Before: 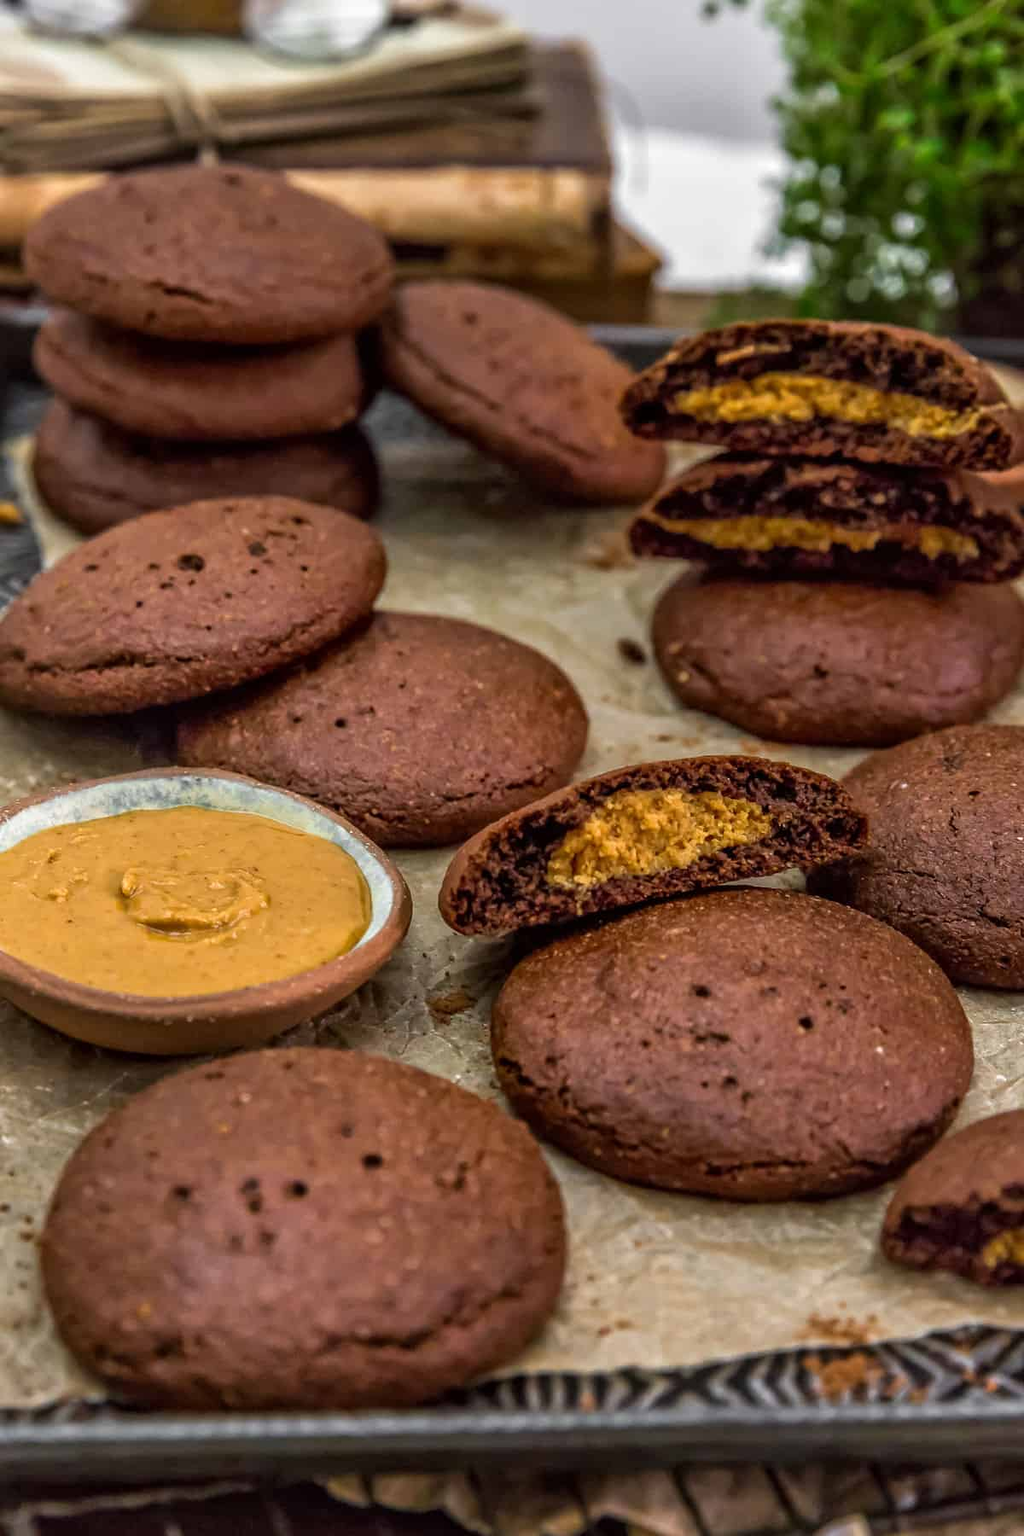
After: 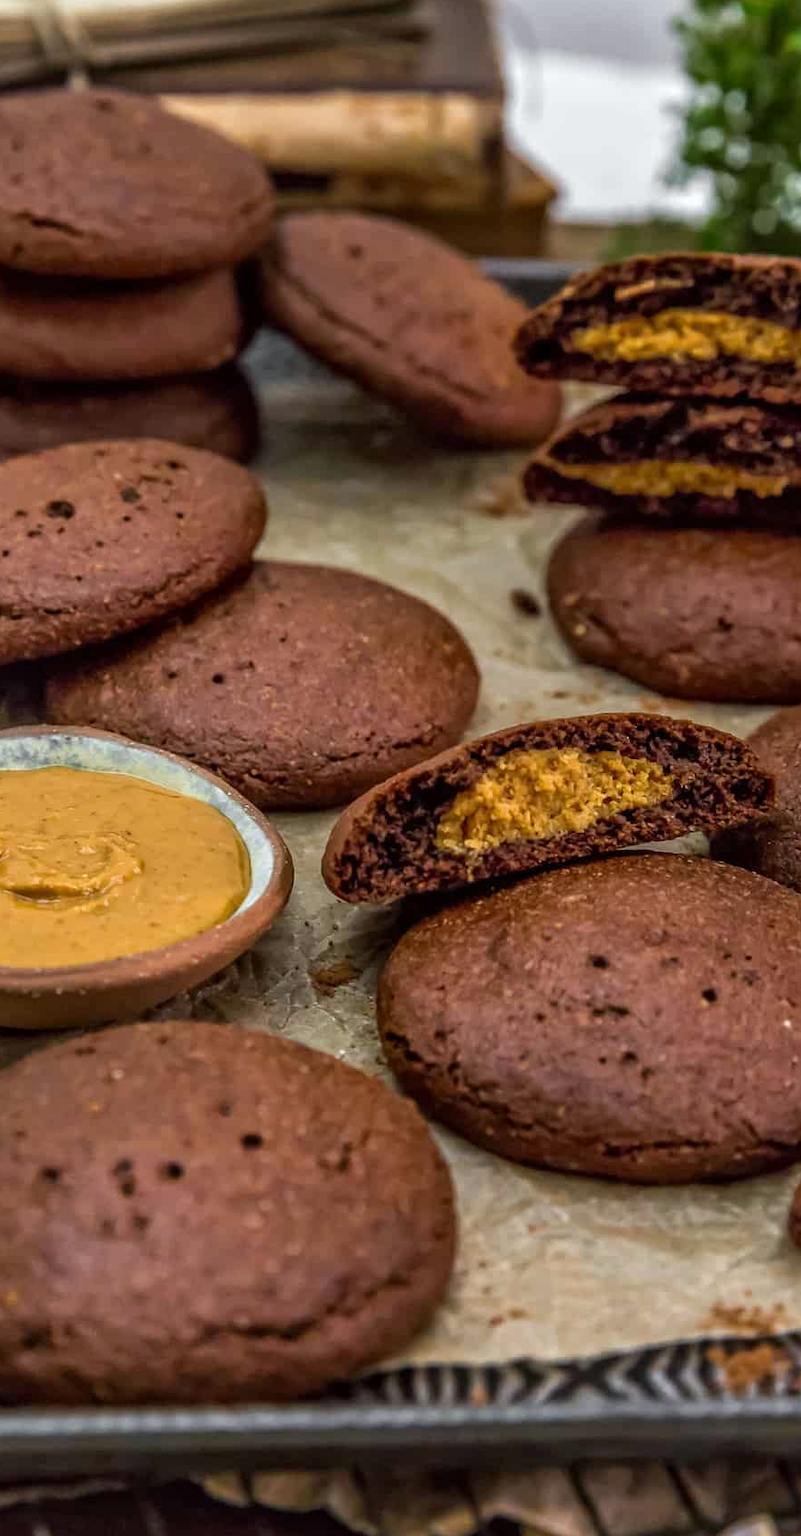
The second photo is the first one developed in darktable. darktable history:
white balance: red 0.986, blue 1.01
crop and rotate: left 13.15%, top 5.251%, right 12.609%
